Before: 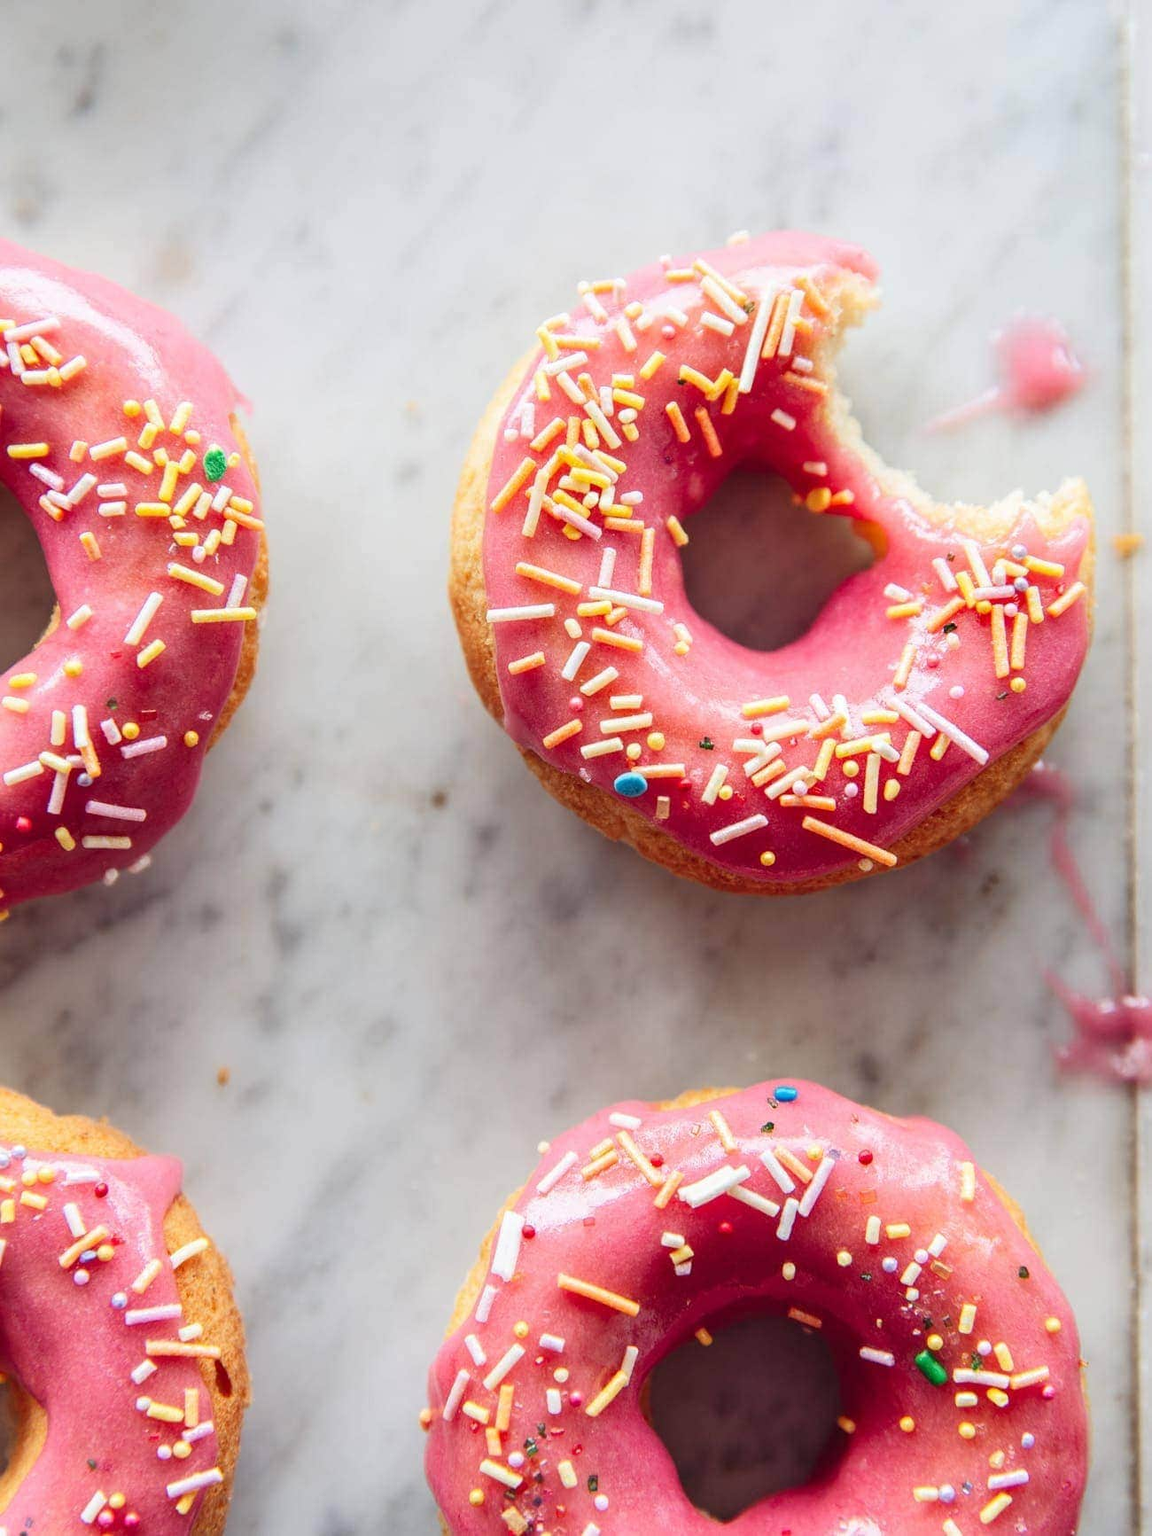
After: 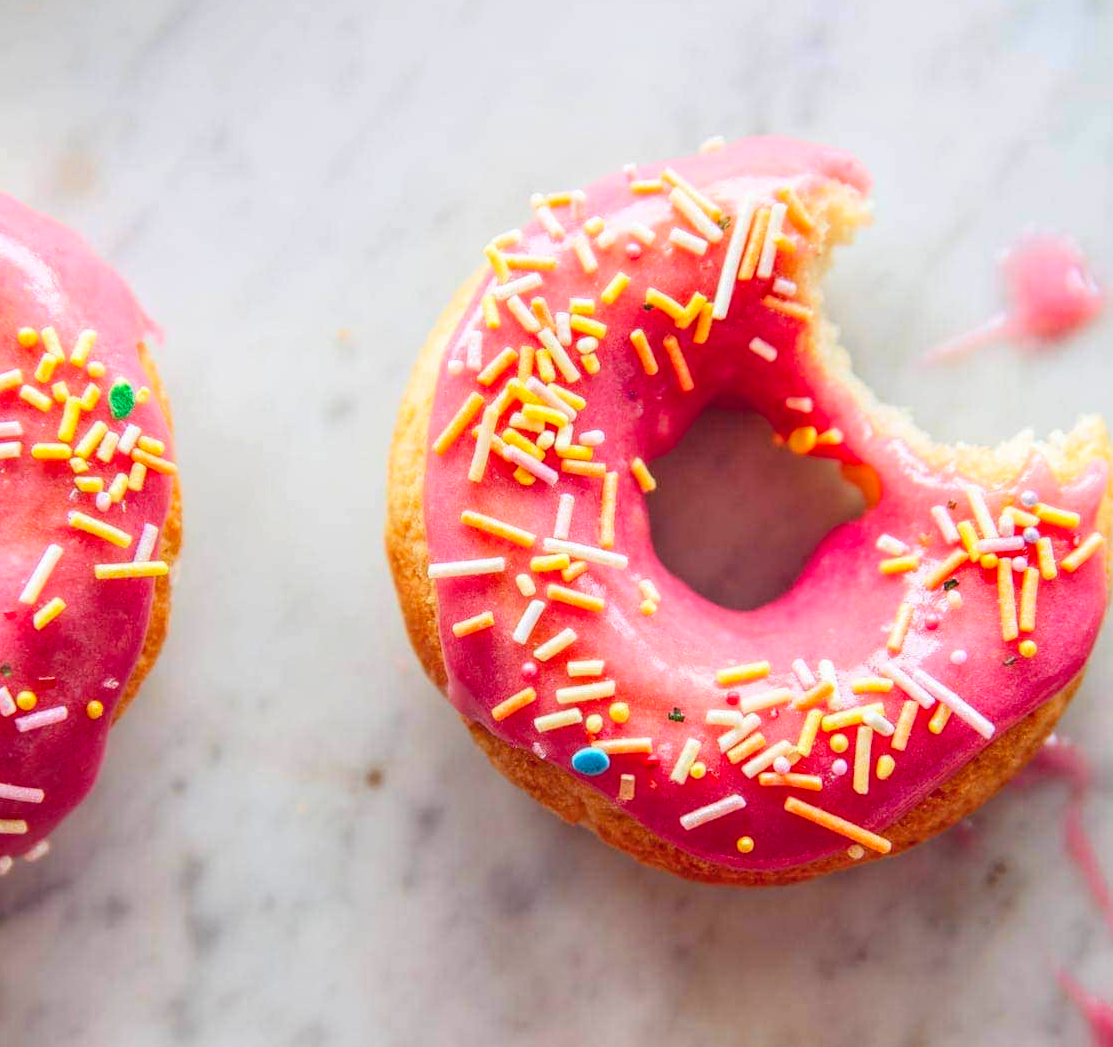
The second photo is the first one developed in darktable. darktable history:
tone equalizer: on, module defaults
color balance rgb: perceptual saturation grading › global saturation 10%, global vibrance 10%
contrast brightness saturation: brightness 0.09, saturation 0.19
local contrast: detail 110%
crop and rotate: left 9.345%, top 7.22%, right 4.982%, bottom 32.331%
